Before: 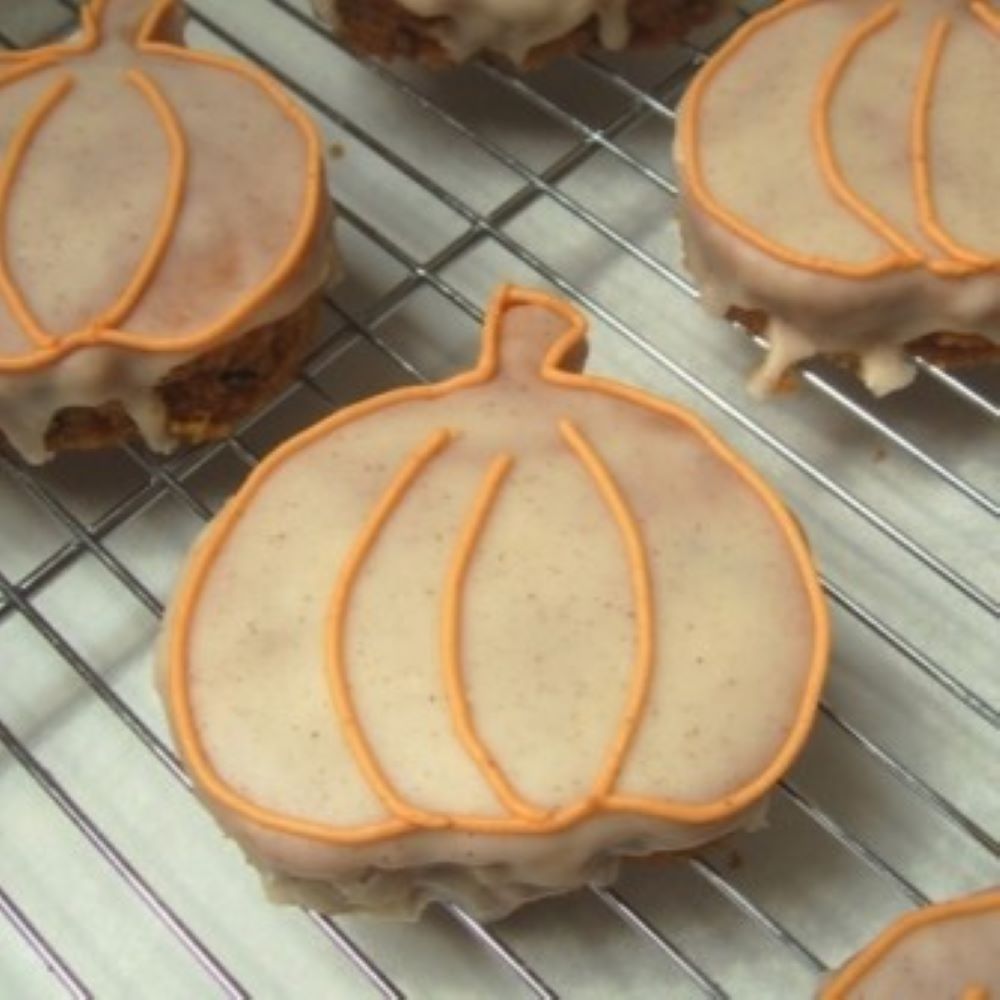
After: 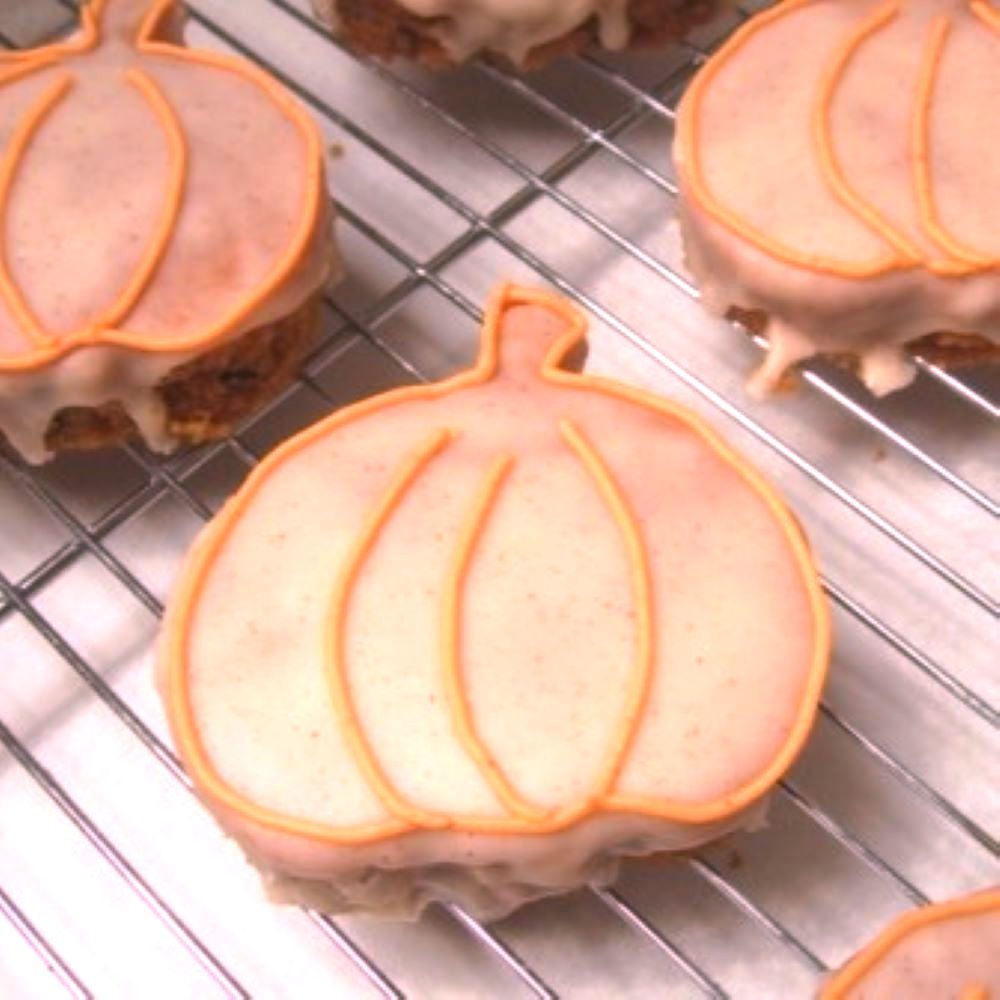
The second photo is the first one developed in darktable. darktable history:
white balance: red 1.188, blue 1.11
exposure: exposure 0.493 EV, compensate highlight preservation false
